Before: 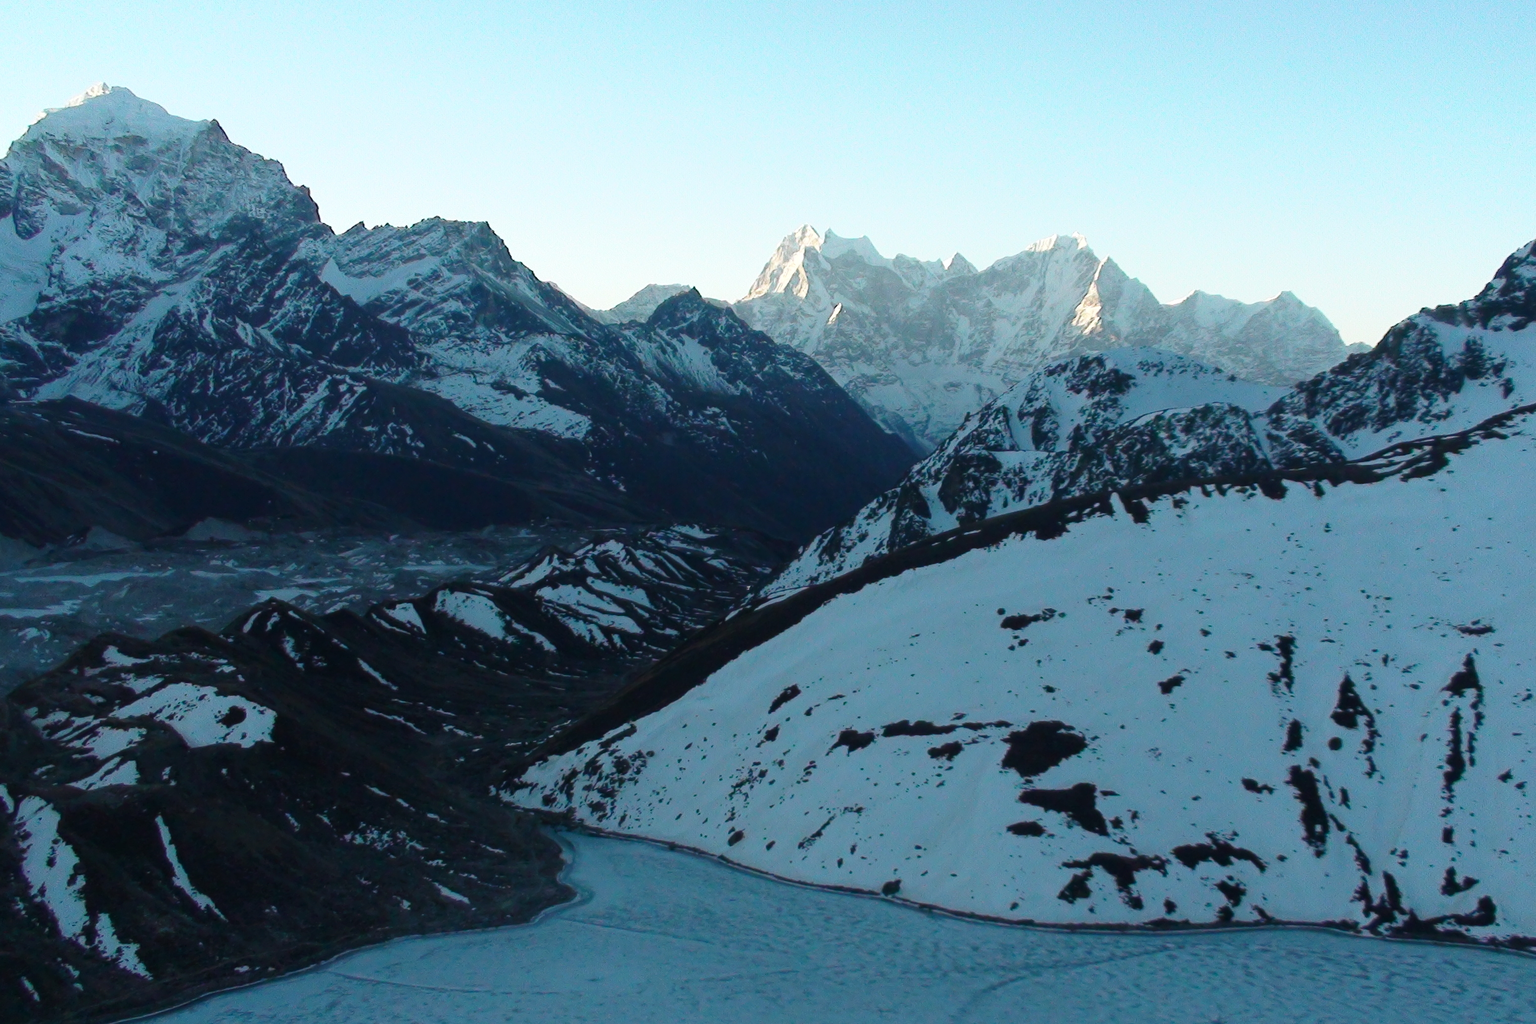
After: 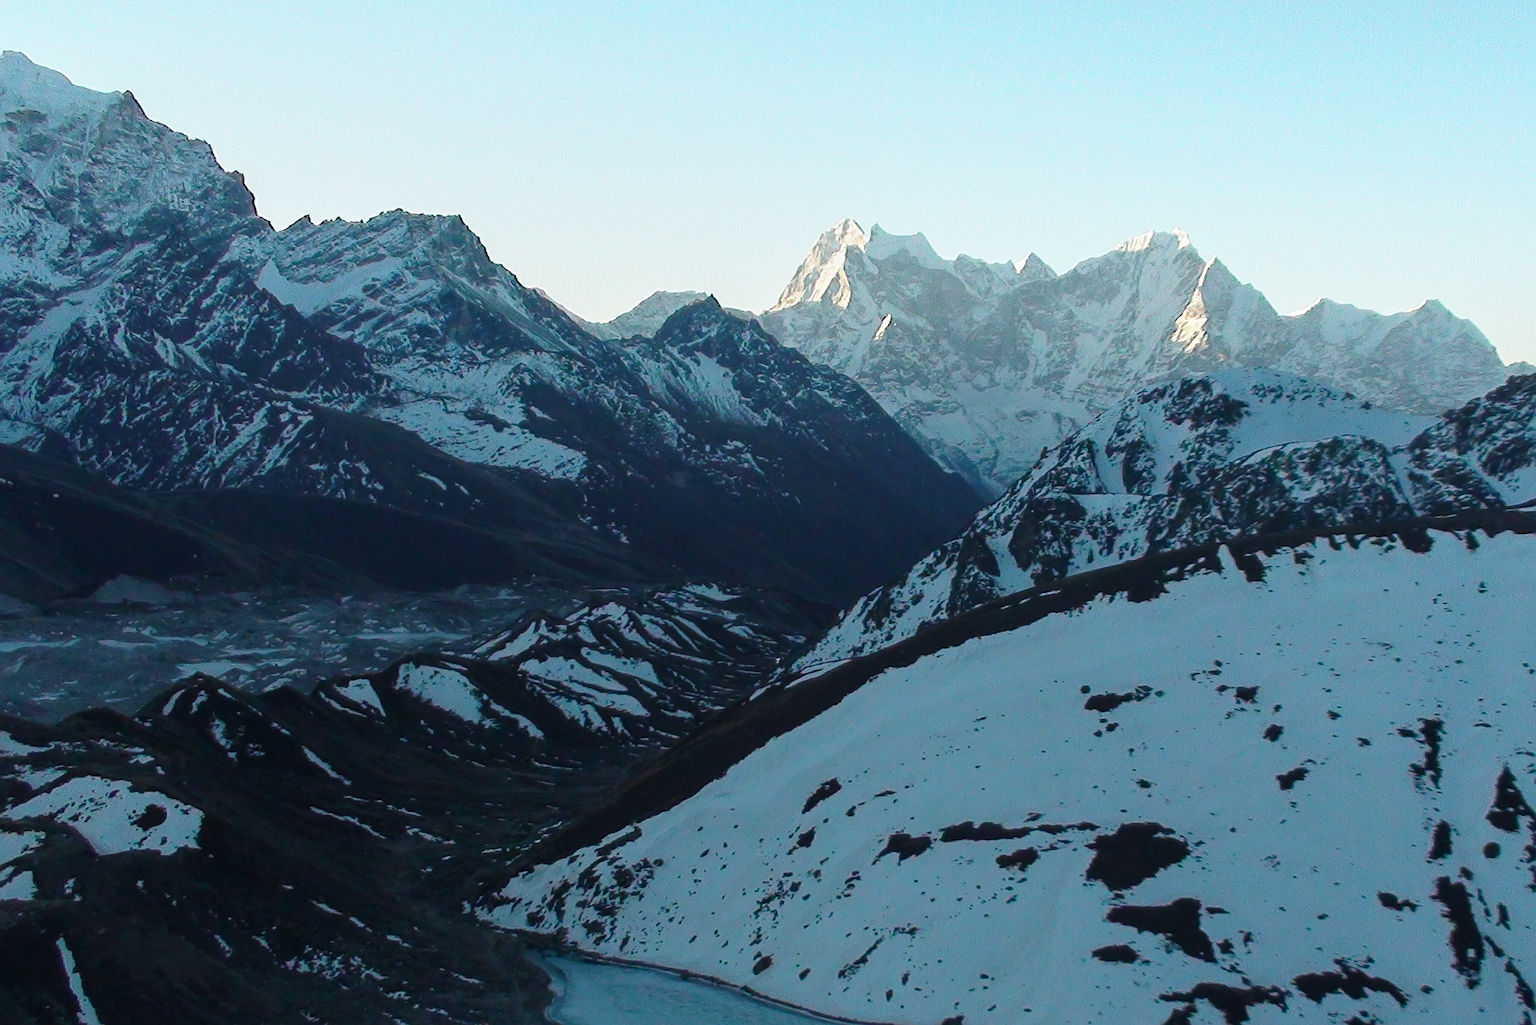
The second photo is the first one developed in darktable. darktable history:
exposure: exposure -0.028 EV, compensate exposure bias true, compensate highlight preservation false
crop and rotate: left 7.176%, top 4.474%, right 10.605%, bottom 13.235%
local contrast: detail 109%
sharpen: on, module defaults
